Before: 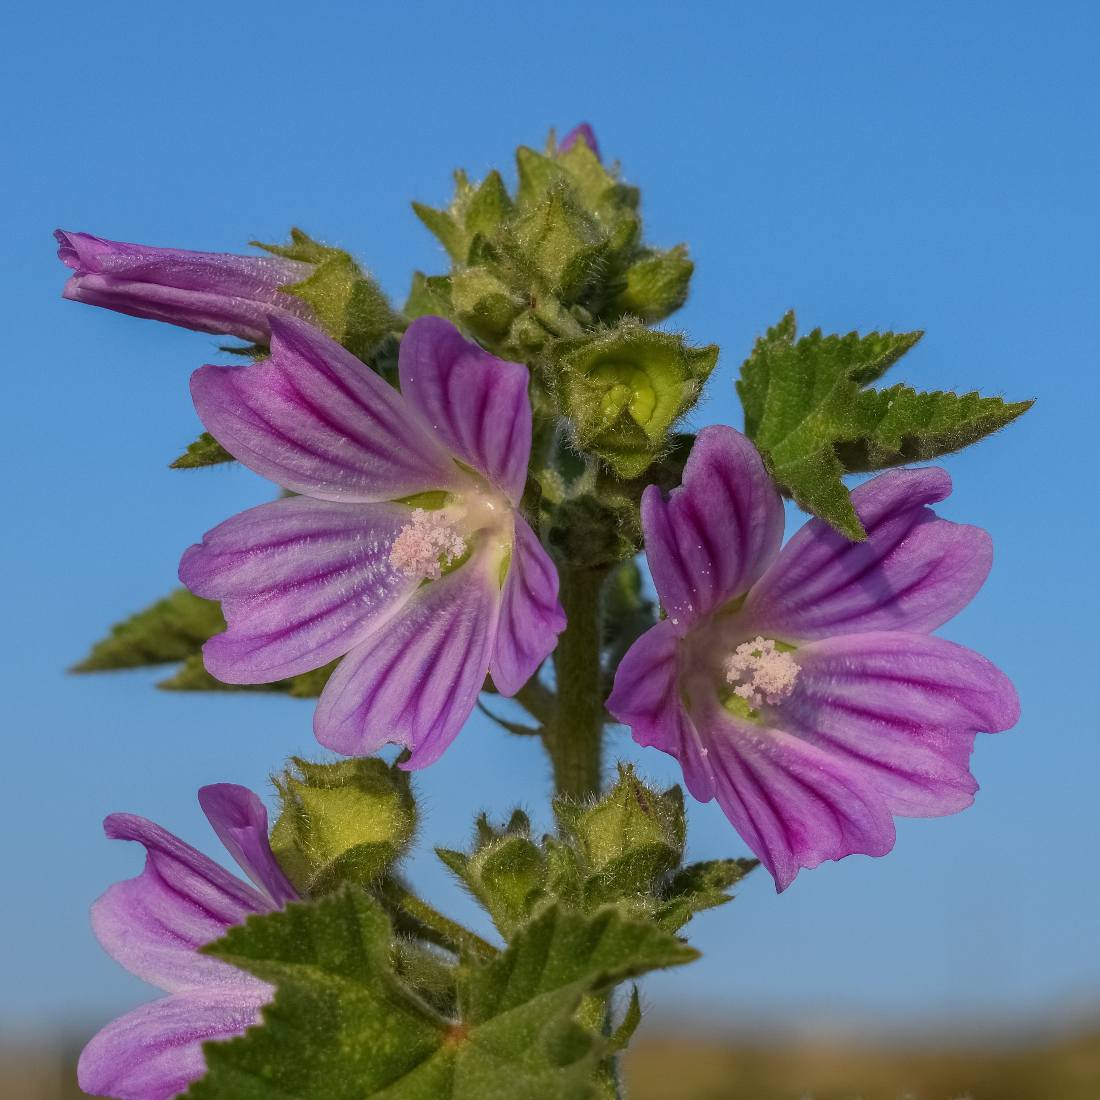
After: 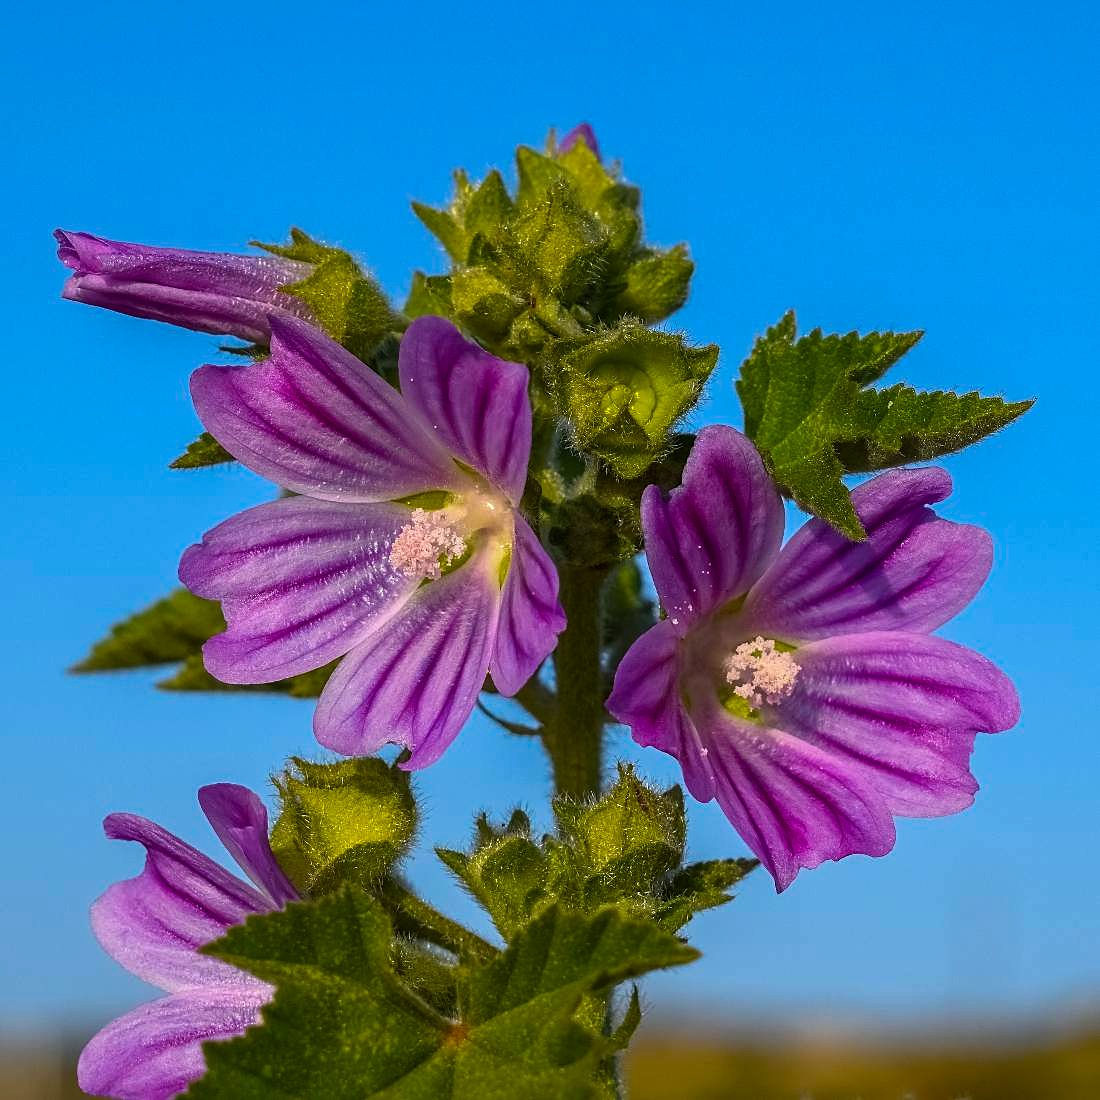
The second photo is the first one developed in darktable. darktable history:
color balance rgb: perceptual saturation grading › global saturation 25.262%, perceptual brilliance grading › global brilliance 14.709%, perceptual brilliance grading › shadows -35.781%, global vibrance 32.419%
sharpen: on, module defaults
